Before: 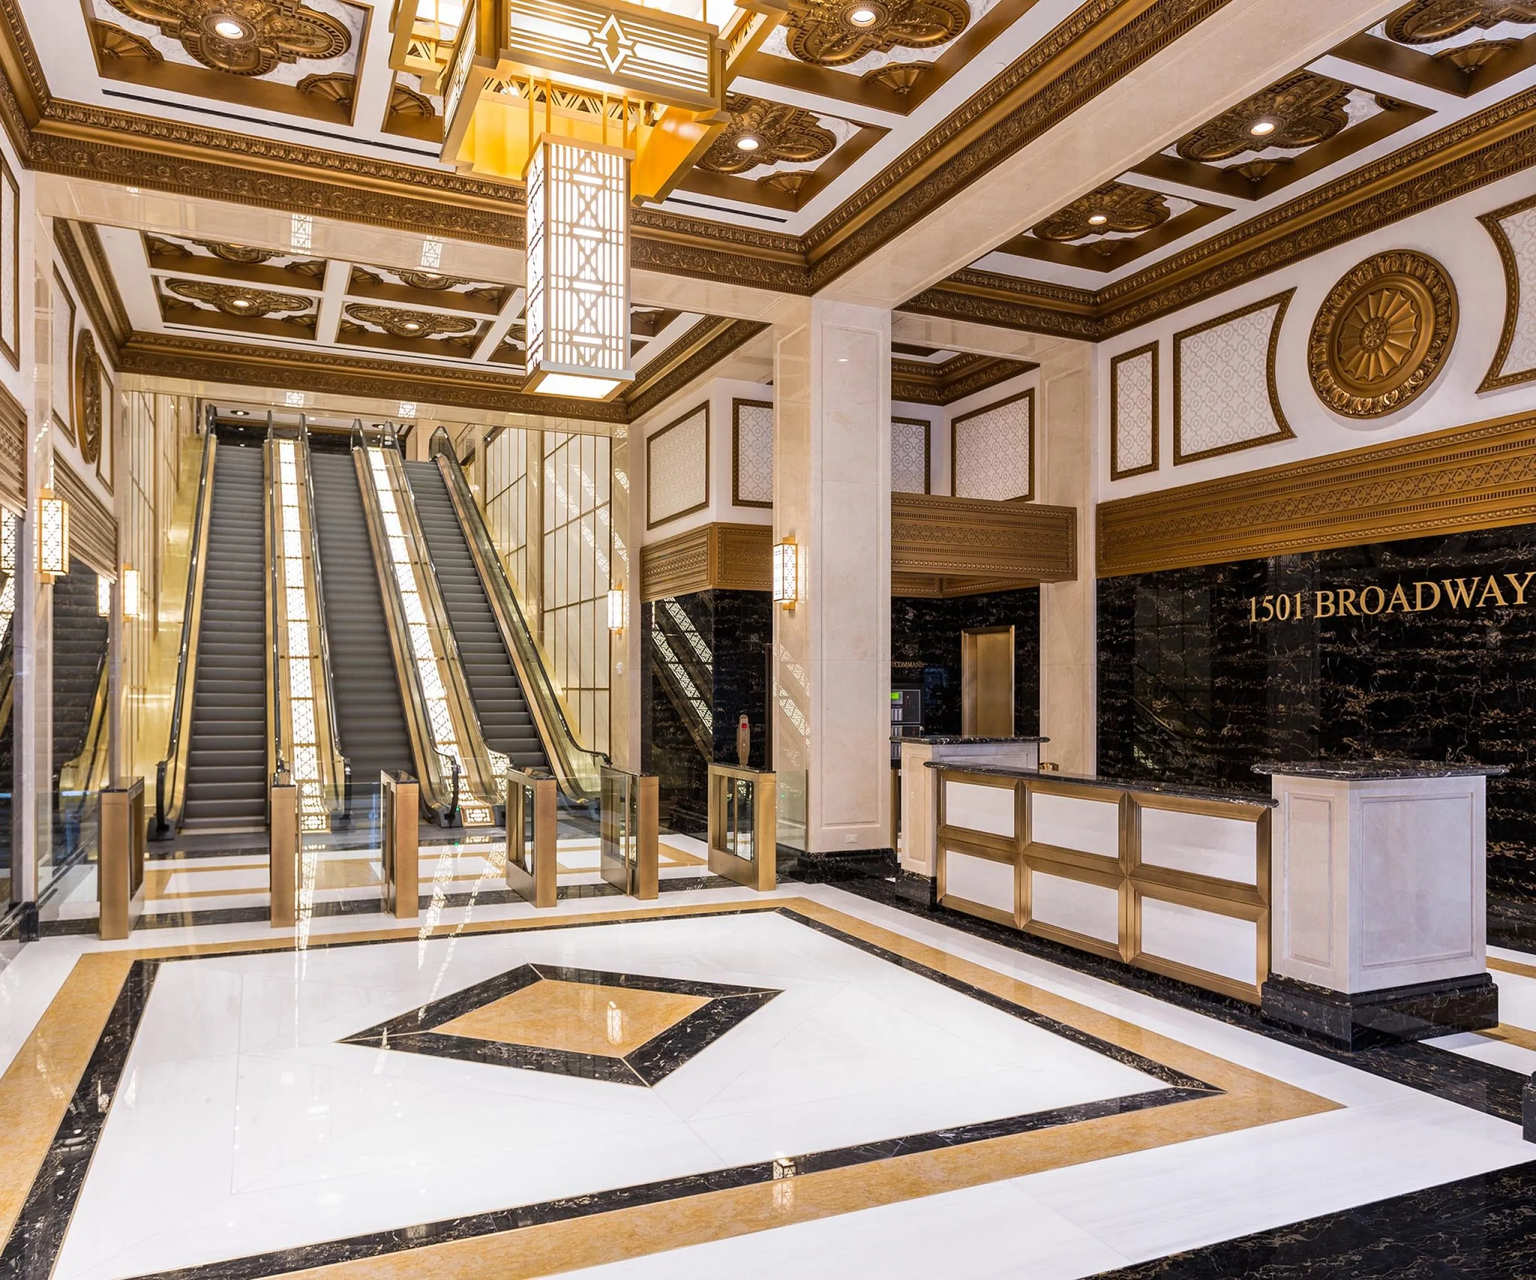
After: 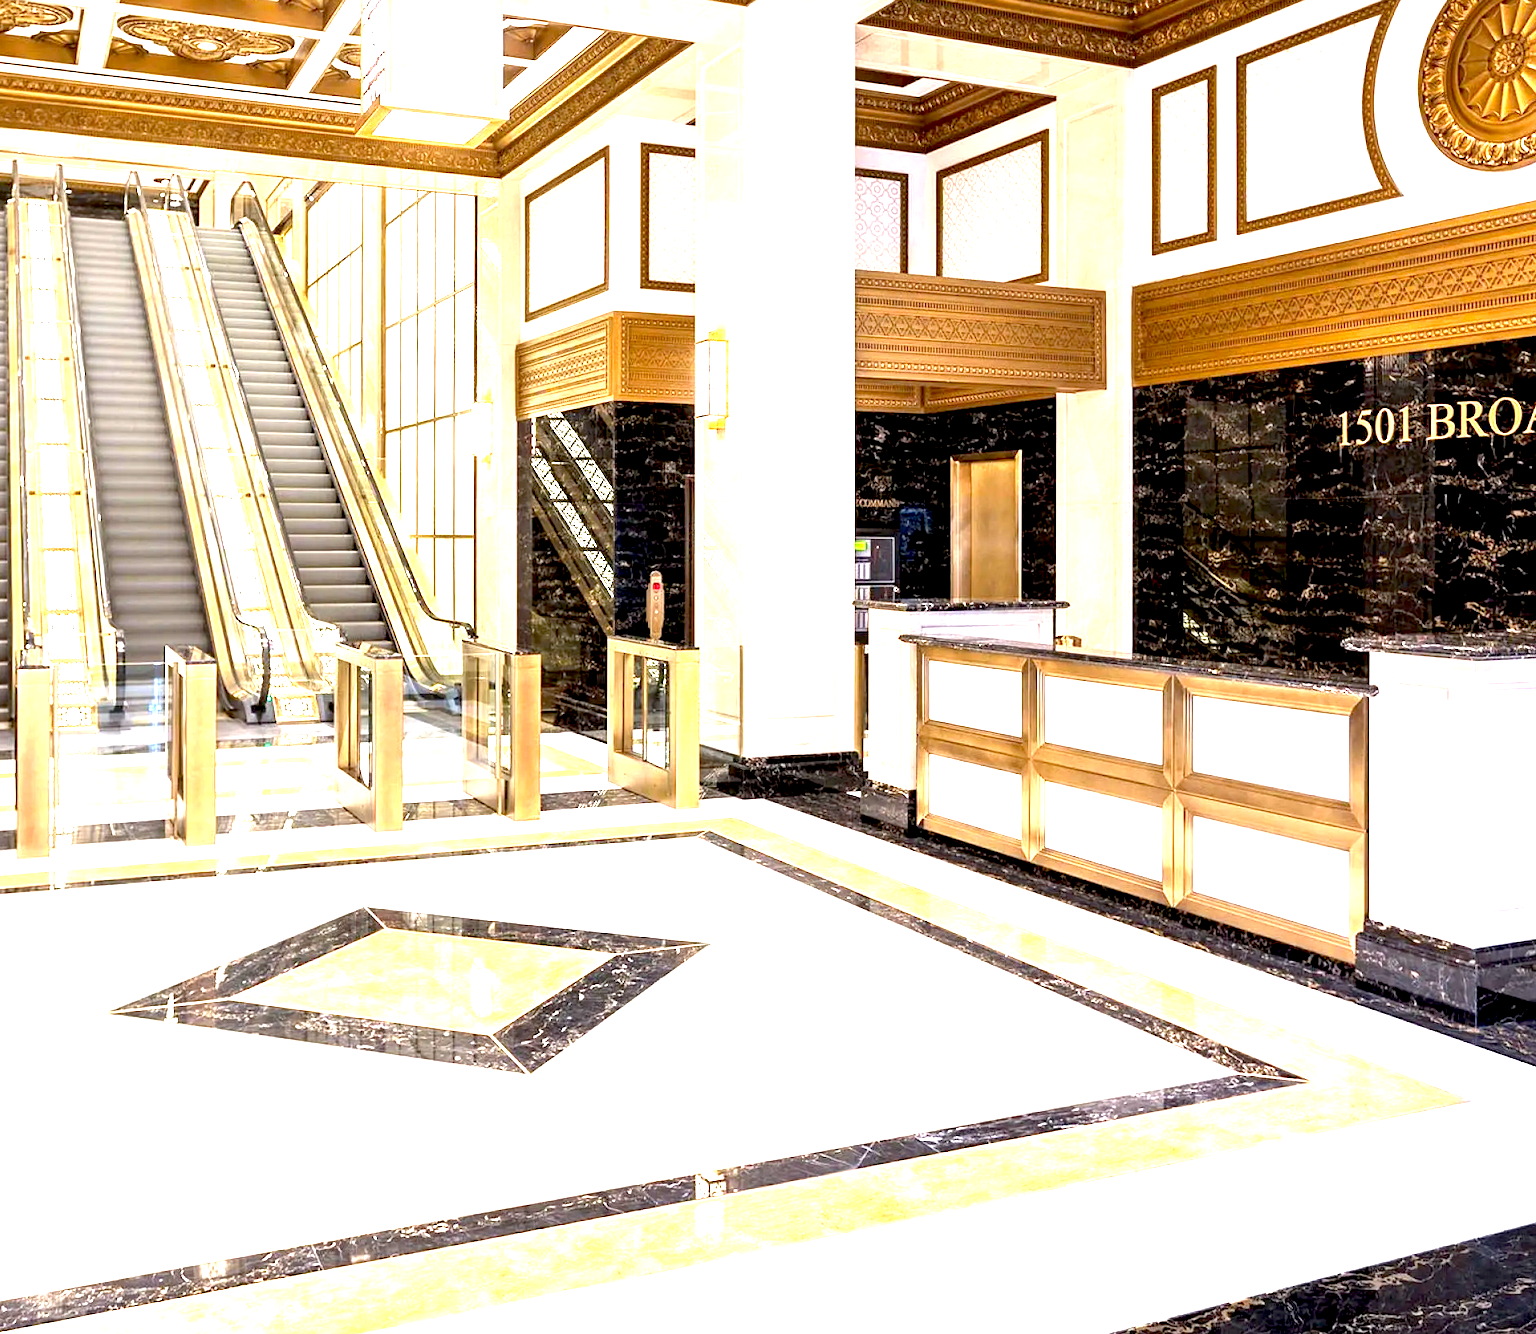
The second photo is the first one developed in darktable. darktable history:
exposure: black level correction 0.005, exposure 2.084 EV, compensate highlight preservation false
crop: left 16.871%, top 22.857%, right 9.116%
